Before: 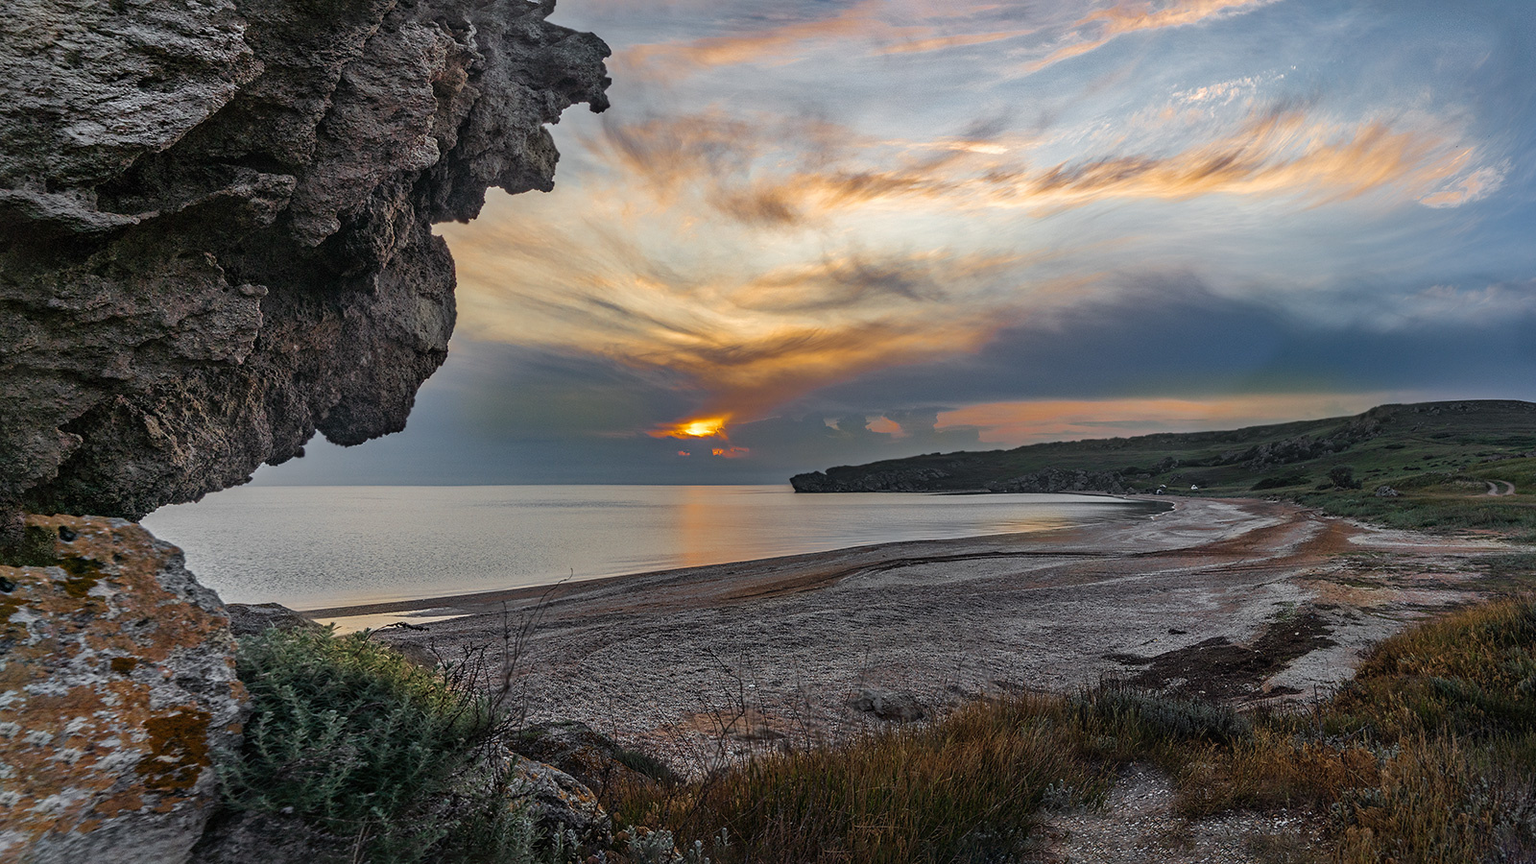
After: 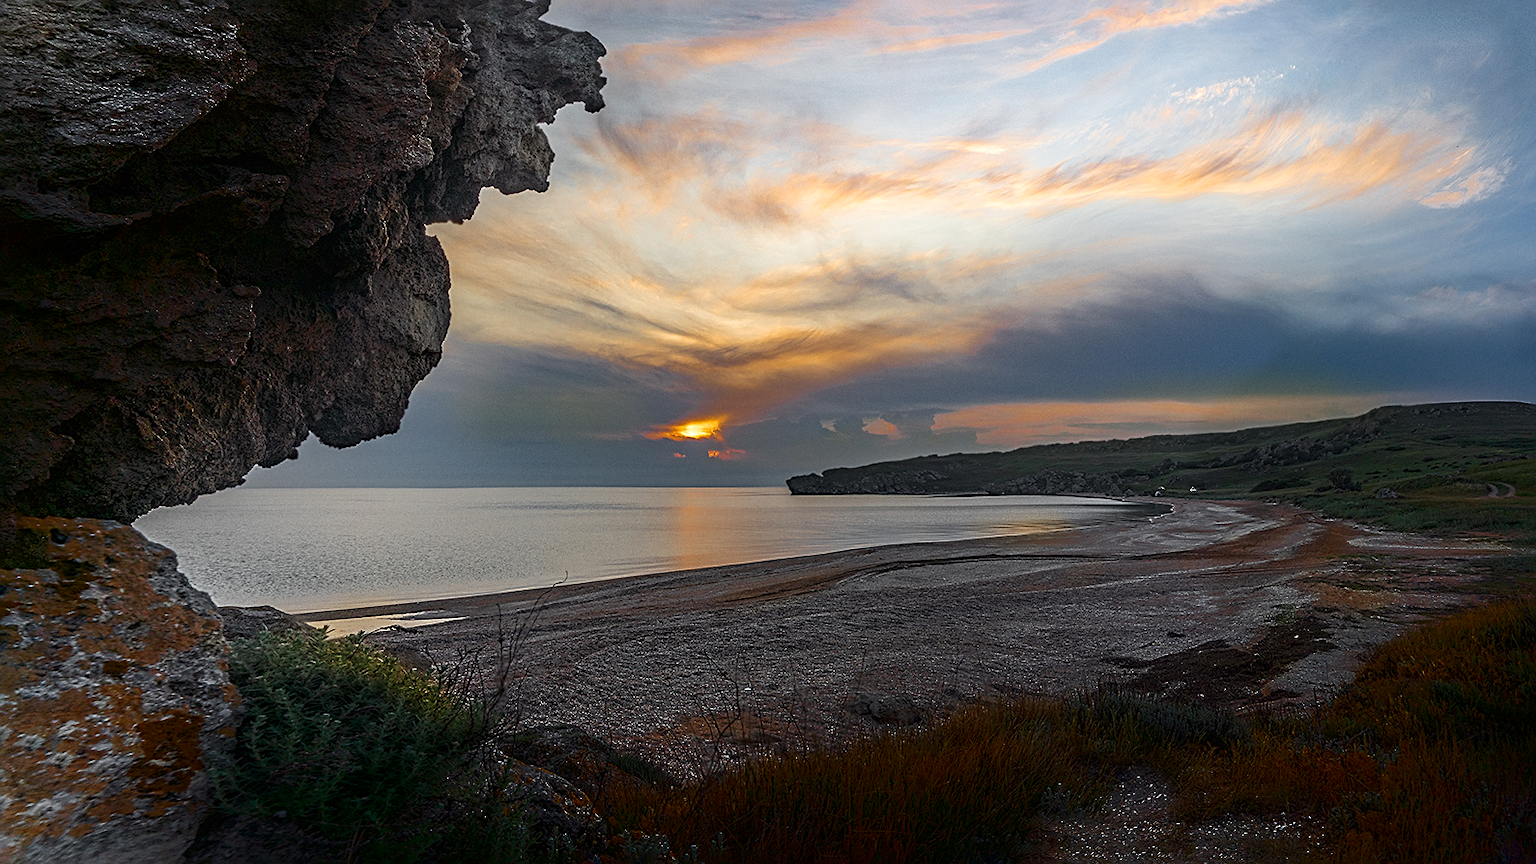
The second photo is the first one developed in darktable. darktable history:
sharpen: on, module defaults
crop and rotate: left 0.614%, top 0.179%, bottom 0.309%
grain: coarseness 0.09 ISO, strength 10%
shadows and highlights: shadows -90, highlights 90, soften with gaussian
